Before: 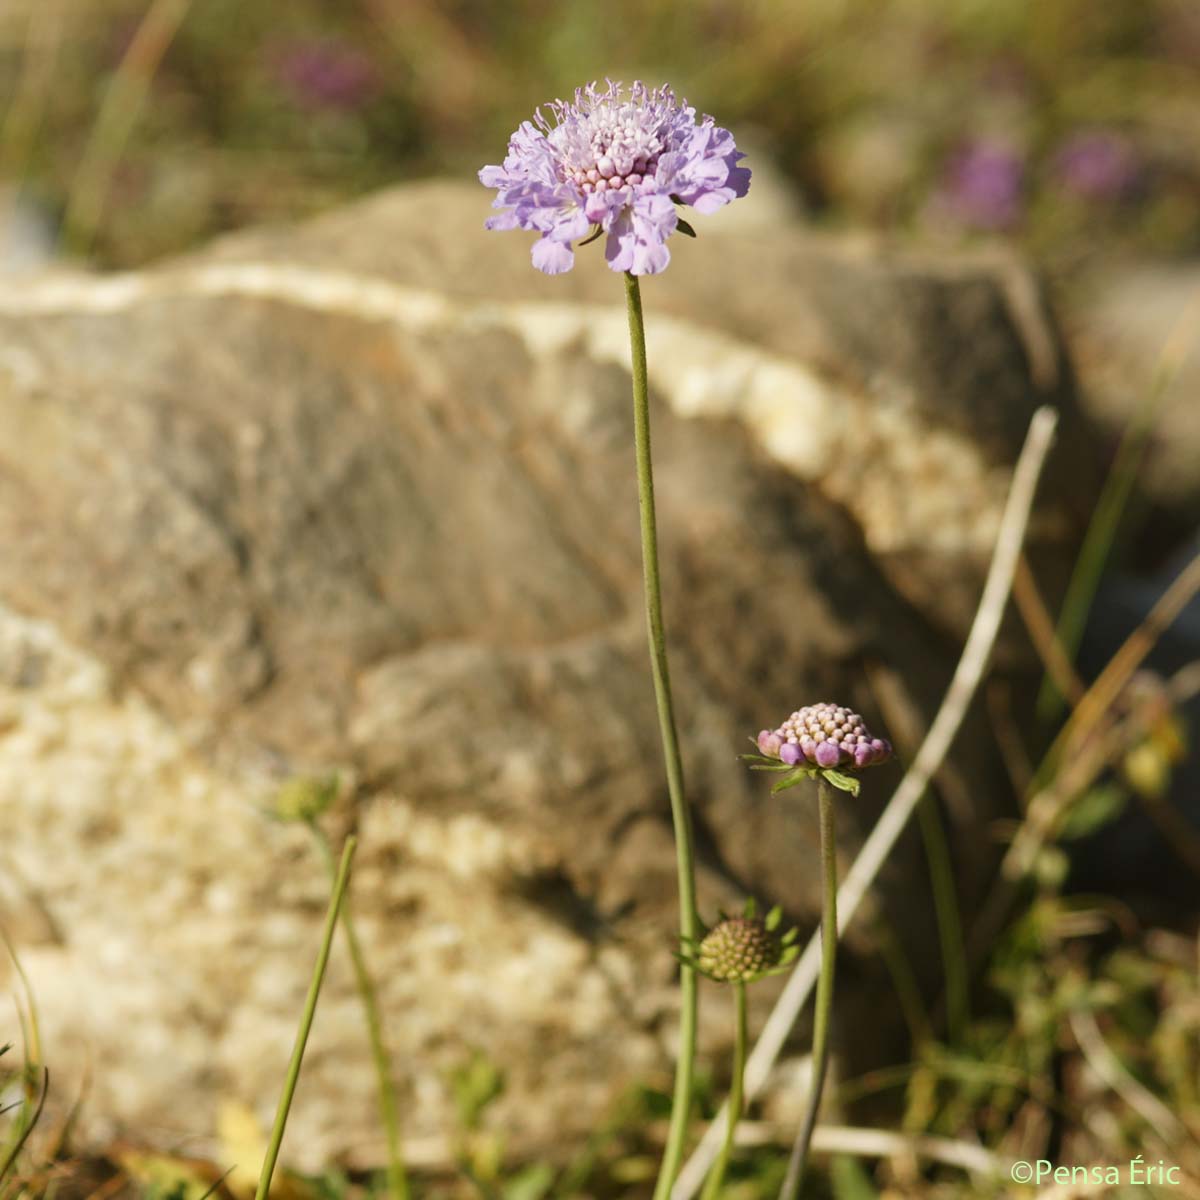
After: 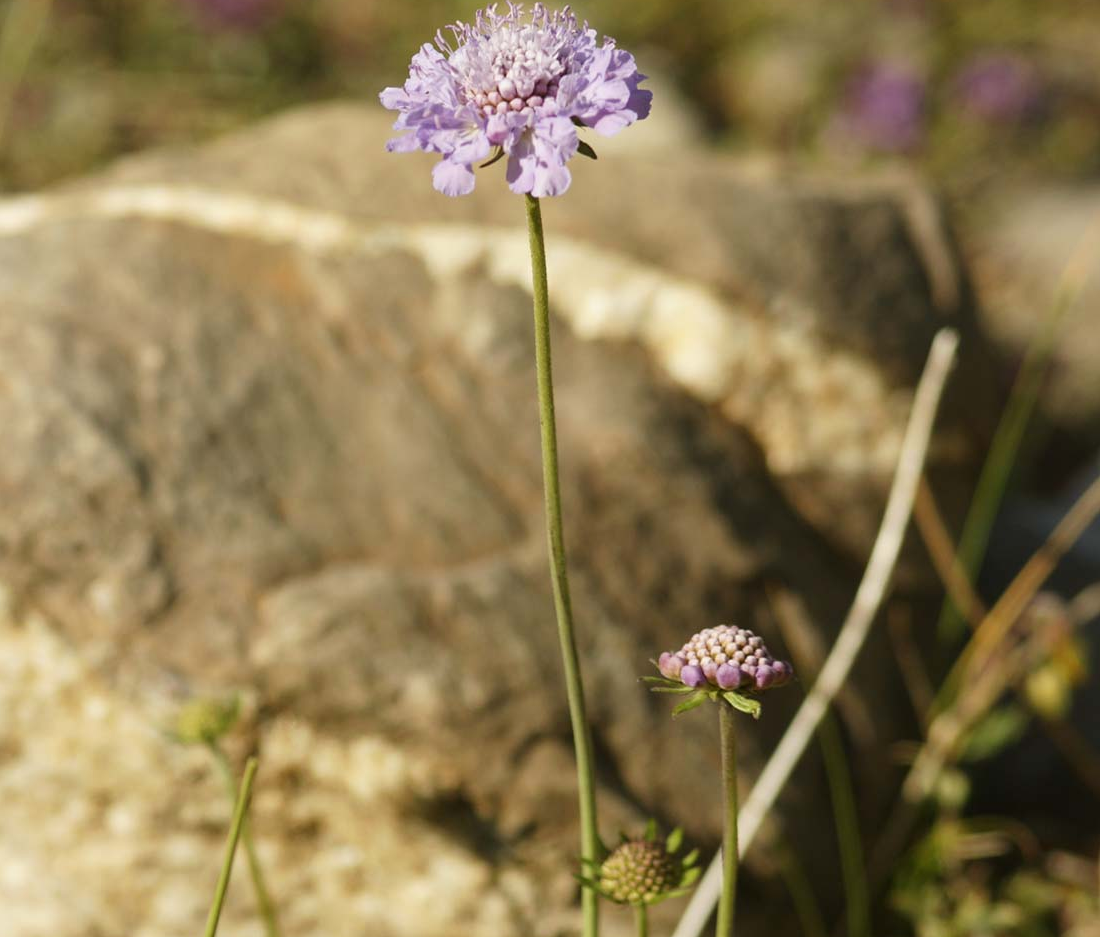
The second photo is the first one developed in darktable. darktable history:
crop: left 8.296%, top 6.536%, bottom 15.314%
color zones: curves: ch0 [(0.068, 0.464) (0.25, 0.5) (0.48, 0.508) (0.75, 0.536) (0.886, 0.476) (0.967, 0.456)]; ch1 [(0.066, 0.456) (0.25, 0.5) (0.616, 0.508) (0.746, 0.56) (0.934, 0.444)]
